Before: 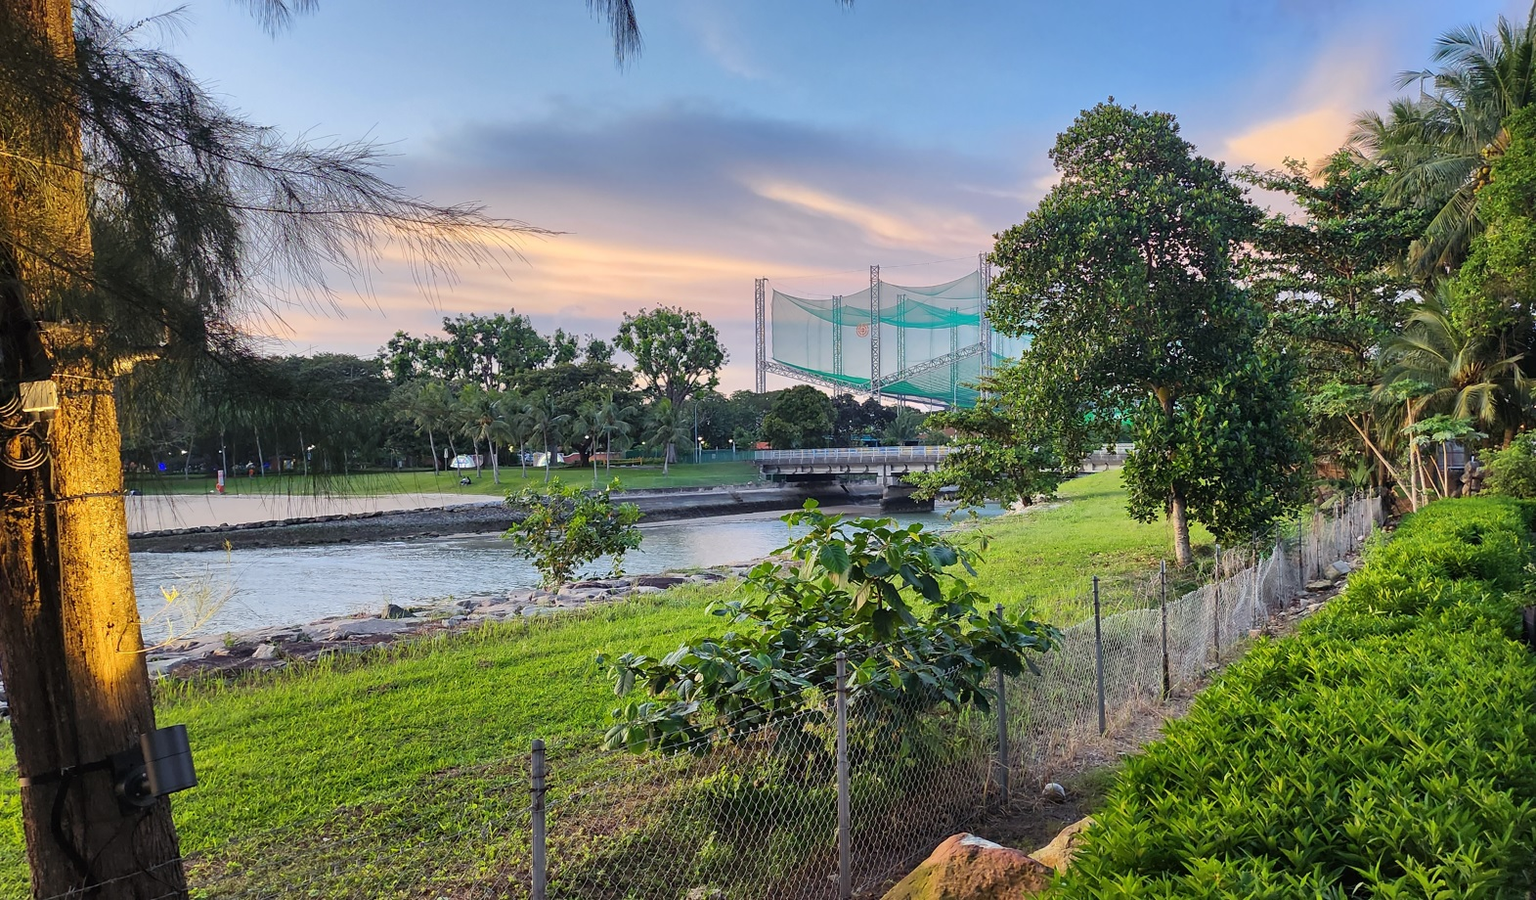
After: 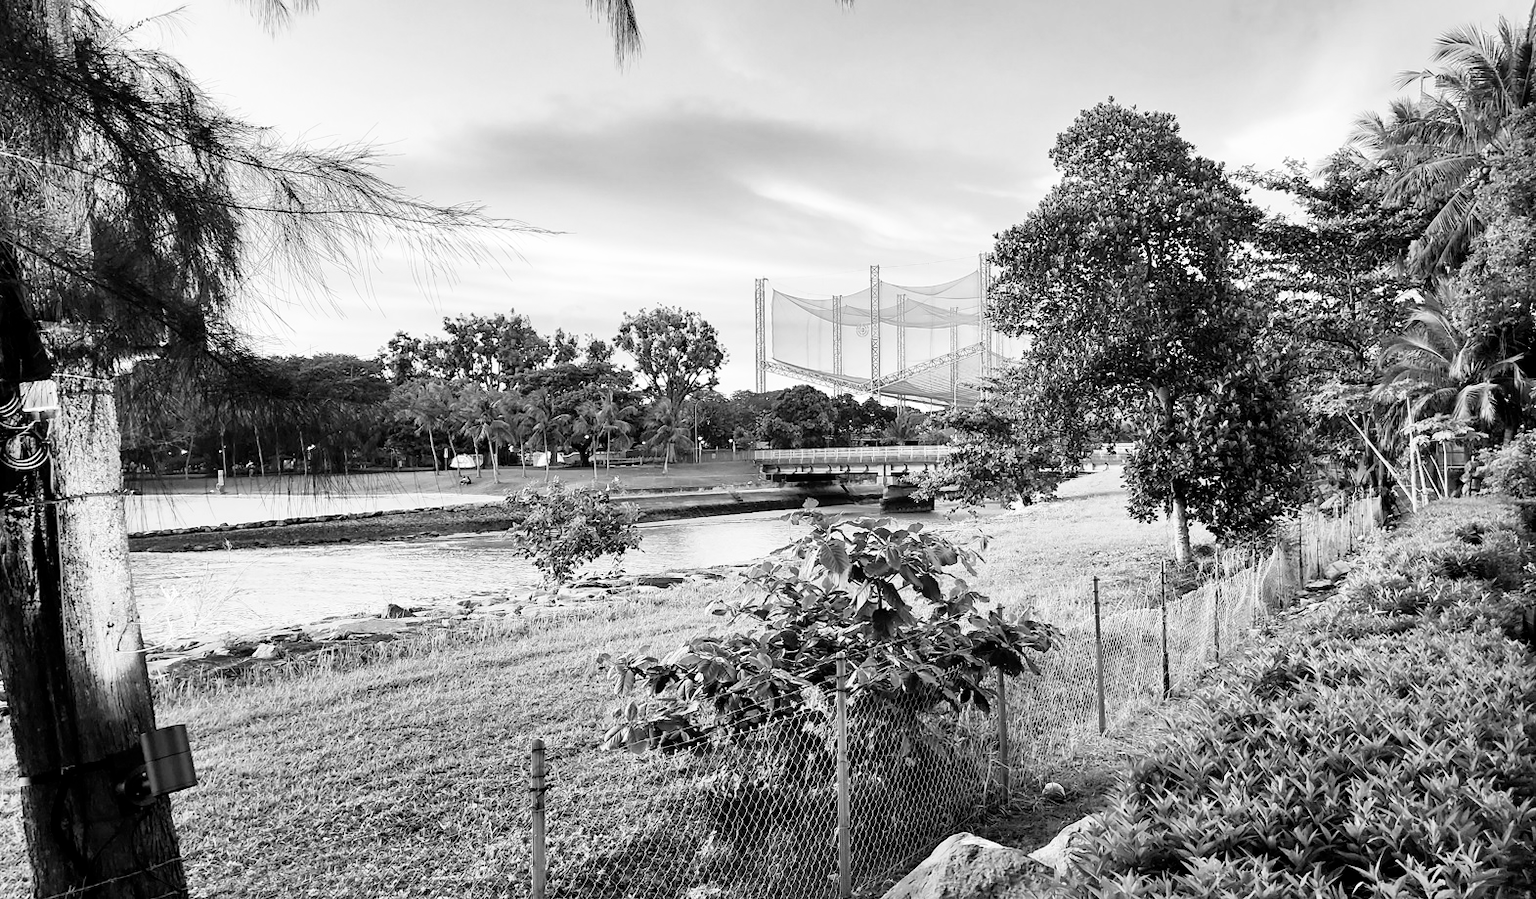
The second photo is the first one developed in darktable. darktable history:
monochrome: on, module defaults
filmic rgb: middle gray luminance 10%, black relative exposure -8.61 EV, white relative exposure 3.3 EV, threshold 6 EV, target black luminance 0%, hardness 5.2, latitude 44.69%, contrast 1.302, highlights saturation mix 5%, shadows ↔ highlights balance 24.64%, add noise in highlights 0, preserve chrominance no, color science v3 (2019), use custom middle-gray values true, iterations of high-quality reconstruction 0, contrast in highlights soft, enable highlight reconstruction true
